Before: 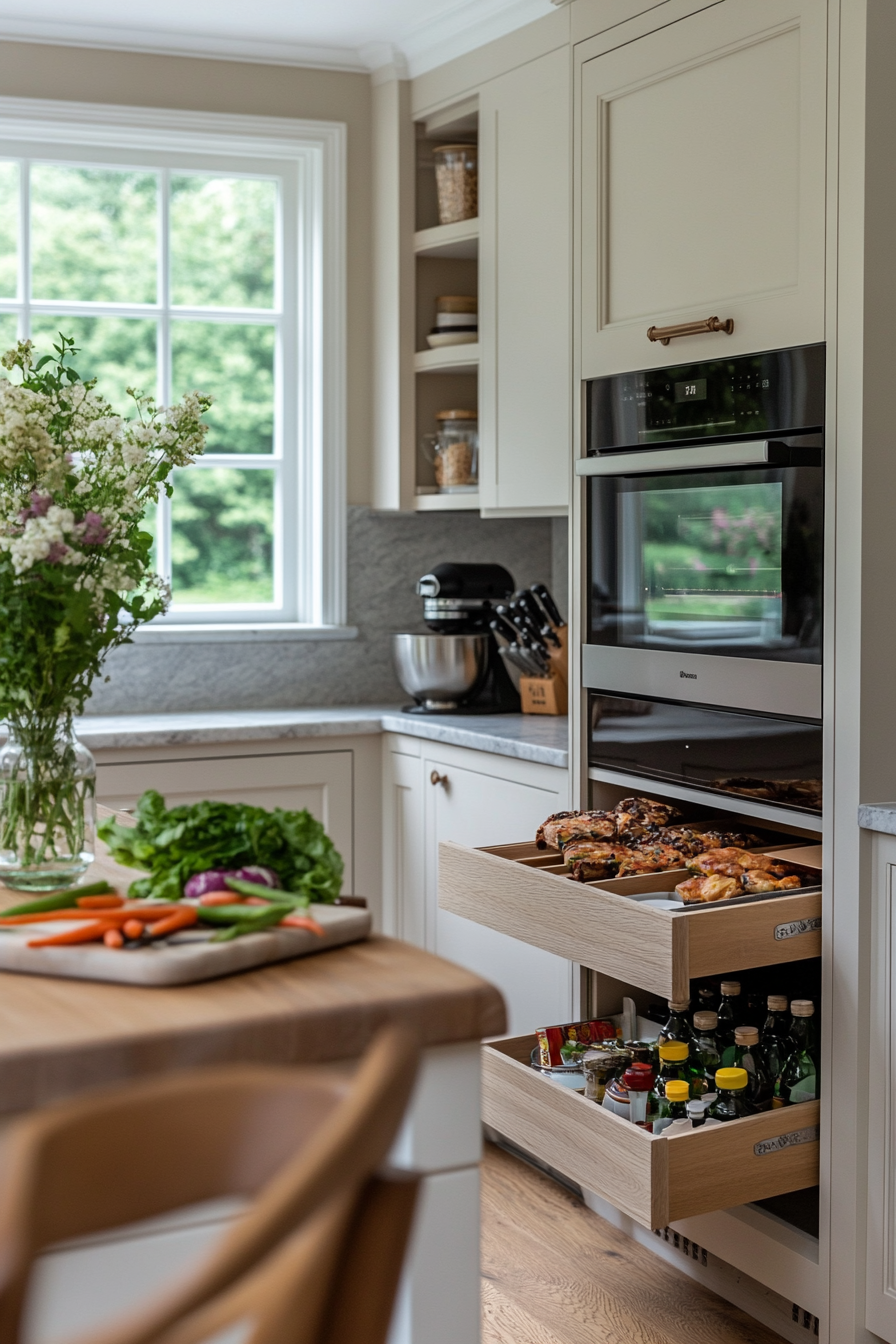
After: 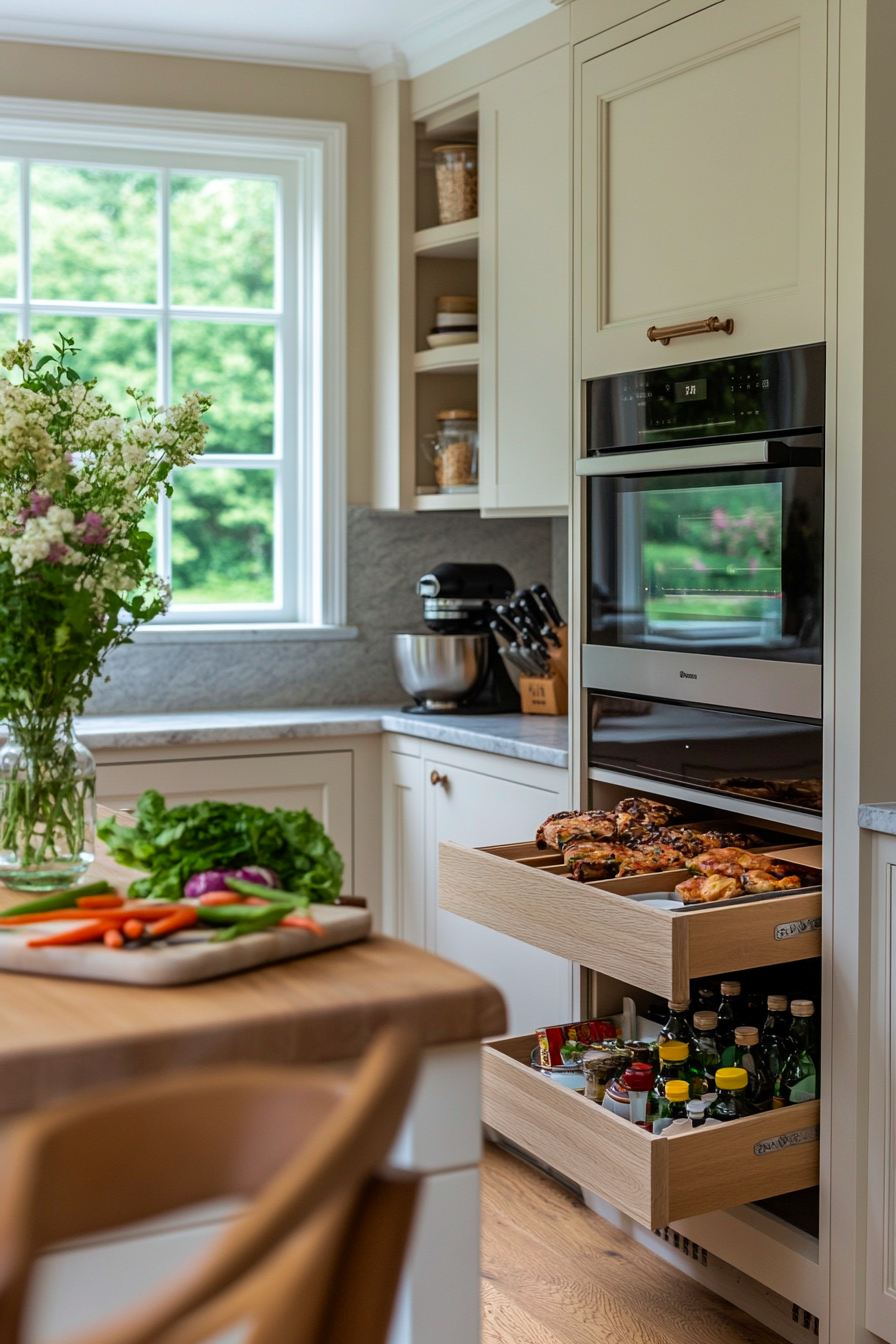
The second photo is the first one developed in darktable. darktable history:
velvia: on, module defaults
contrast brightness saturation: saturation 0.18
